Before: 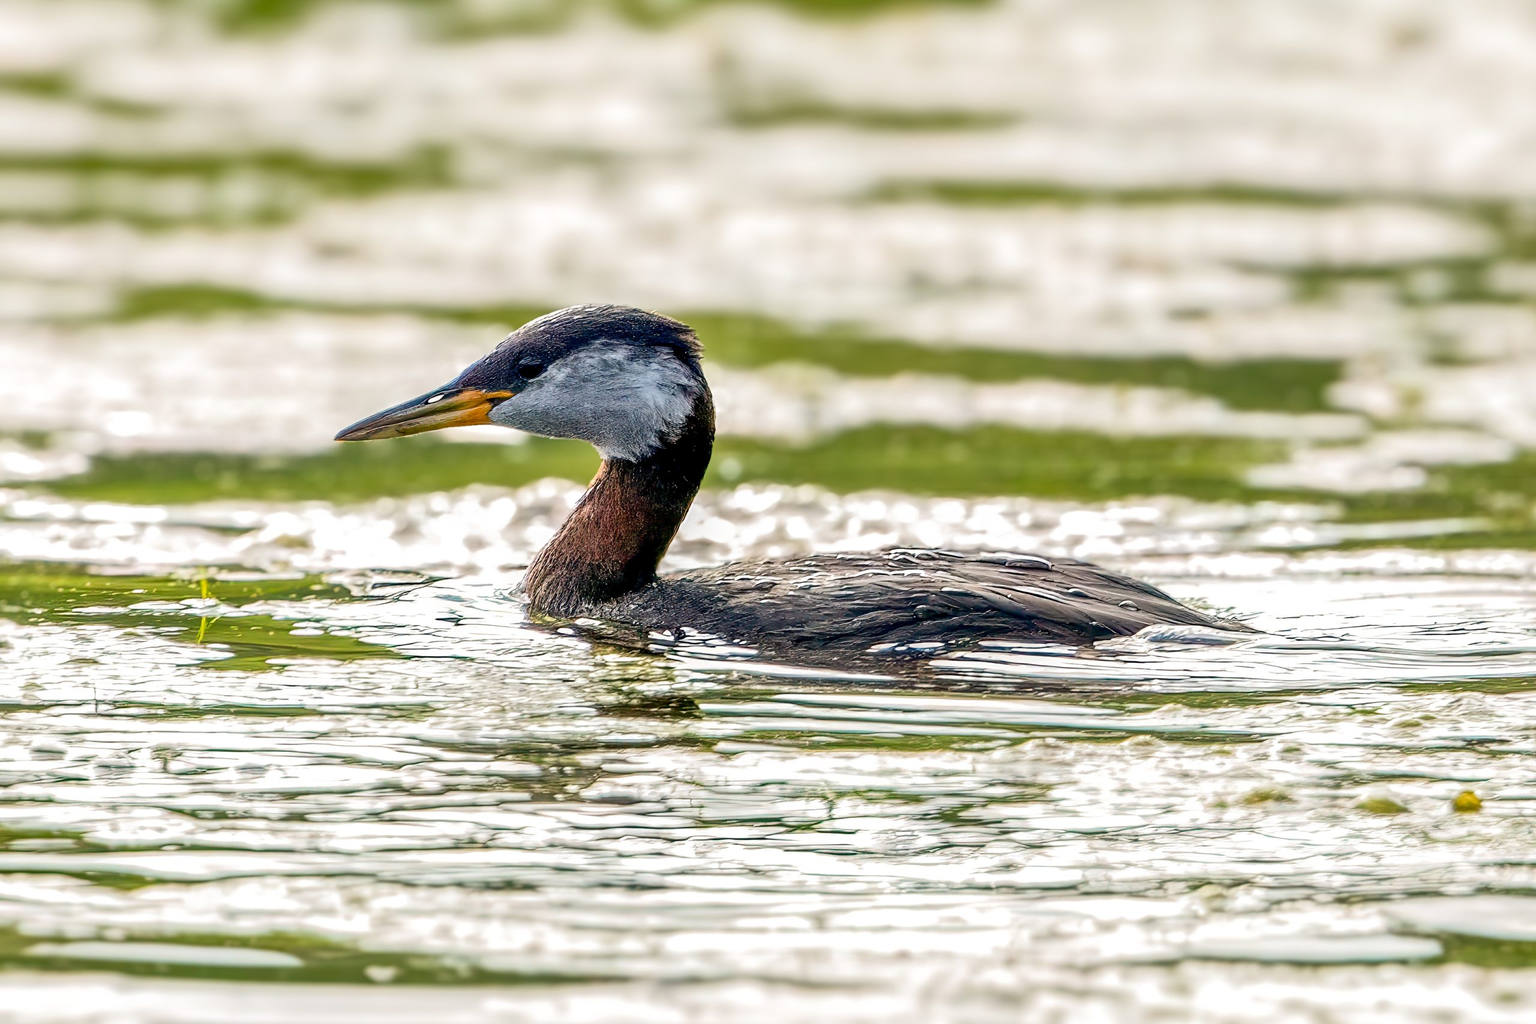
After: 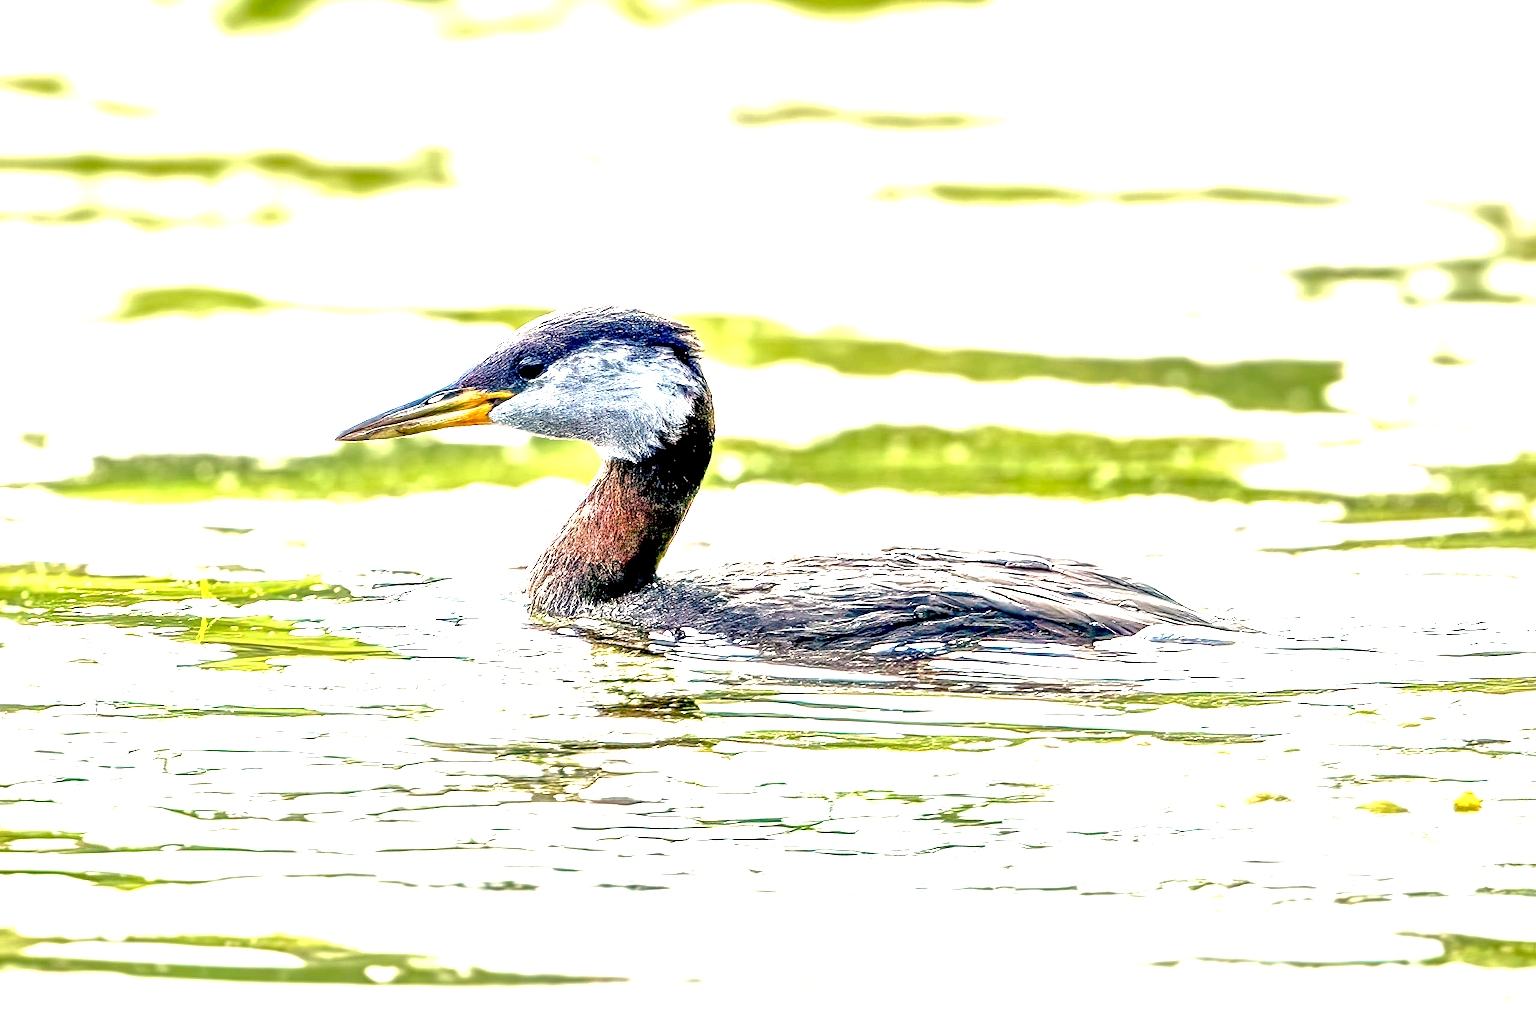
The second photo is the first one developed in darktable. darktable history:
tone equalizer: -8 EV 0.25 EV, -7 EV 0.417 EV, -6 EV 0.417 EV, -5 EV 0.25 EV, -3 EV -0.25 EV, -2 EV -0.417 EV, -1 EV -0.417 EV, +0 EV -0.25 EV, edges refinement/feathering 500, mask exposure compensation -1.57 EV, preserve details guided filter
local contrast: highlights 60%, shadows 60%, detail 160%
exposure: black level correction 0.005, exposure 2.084 EV, compensate highlight preservation false
